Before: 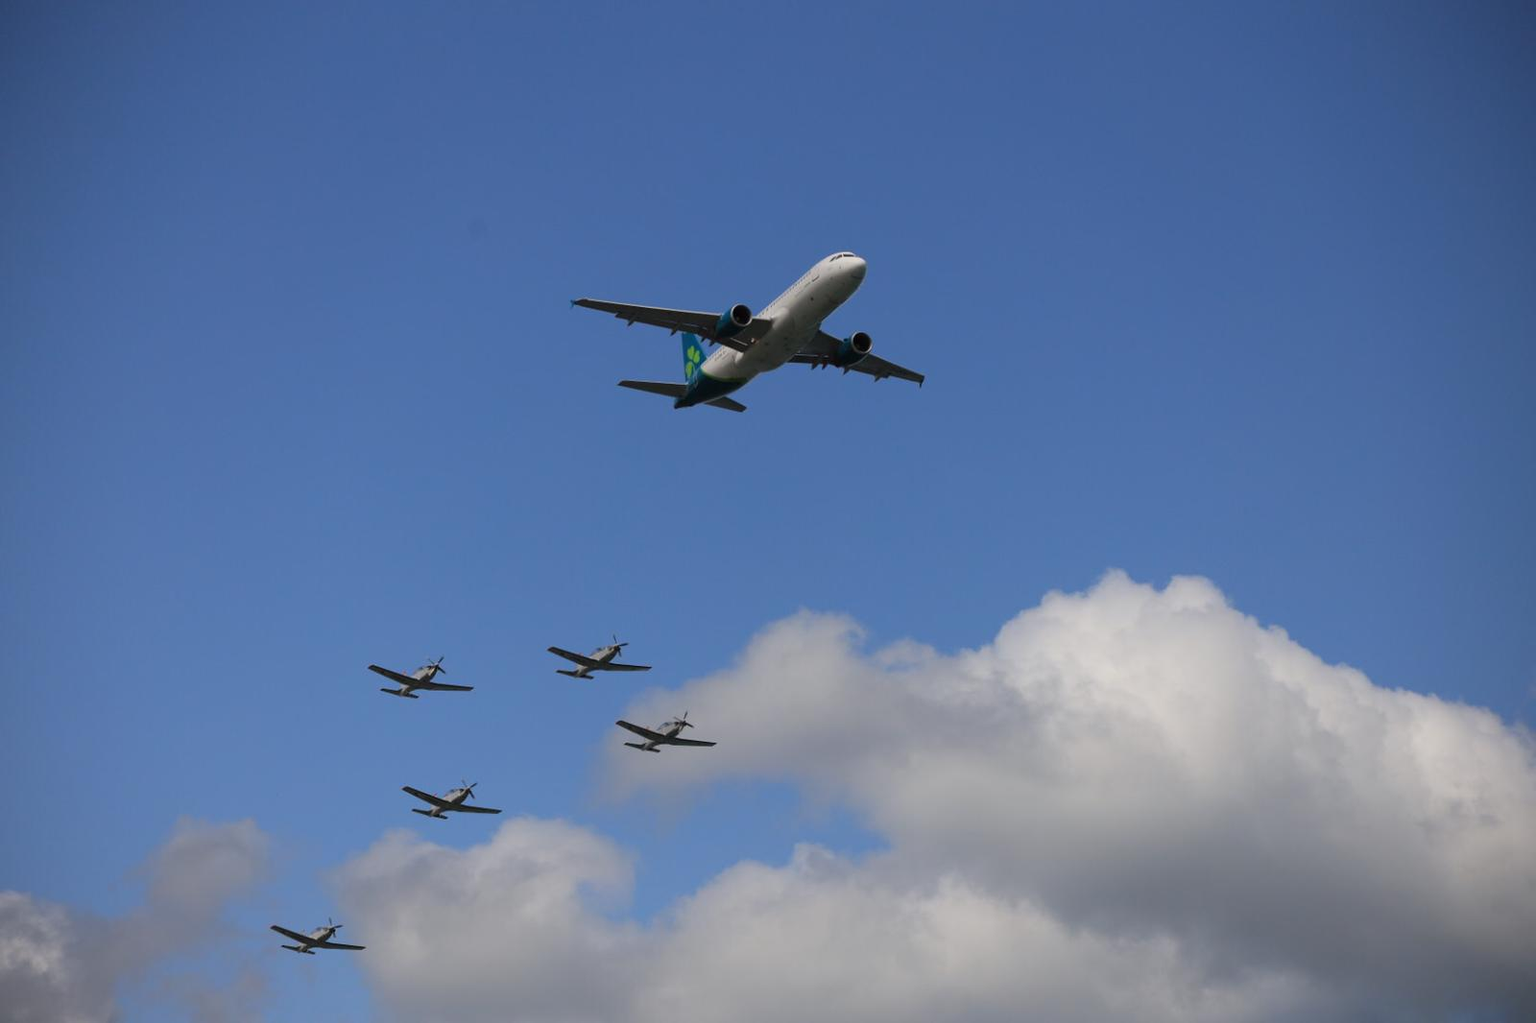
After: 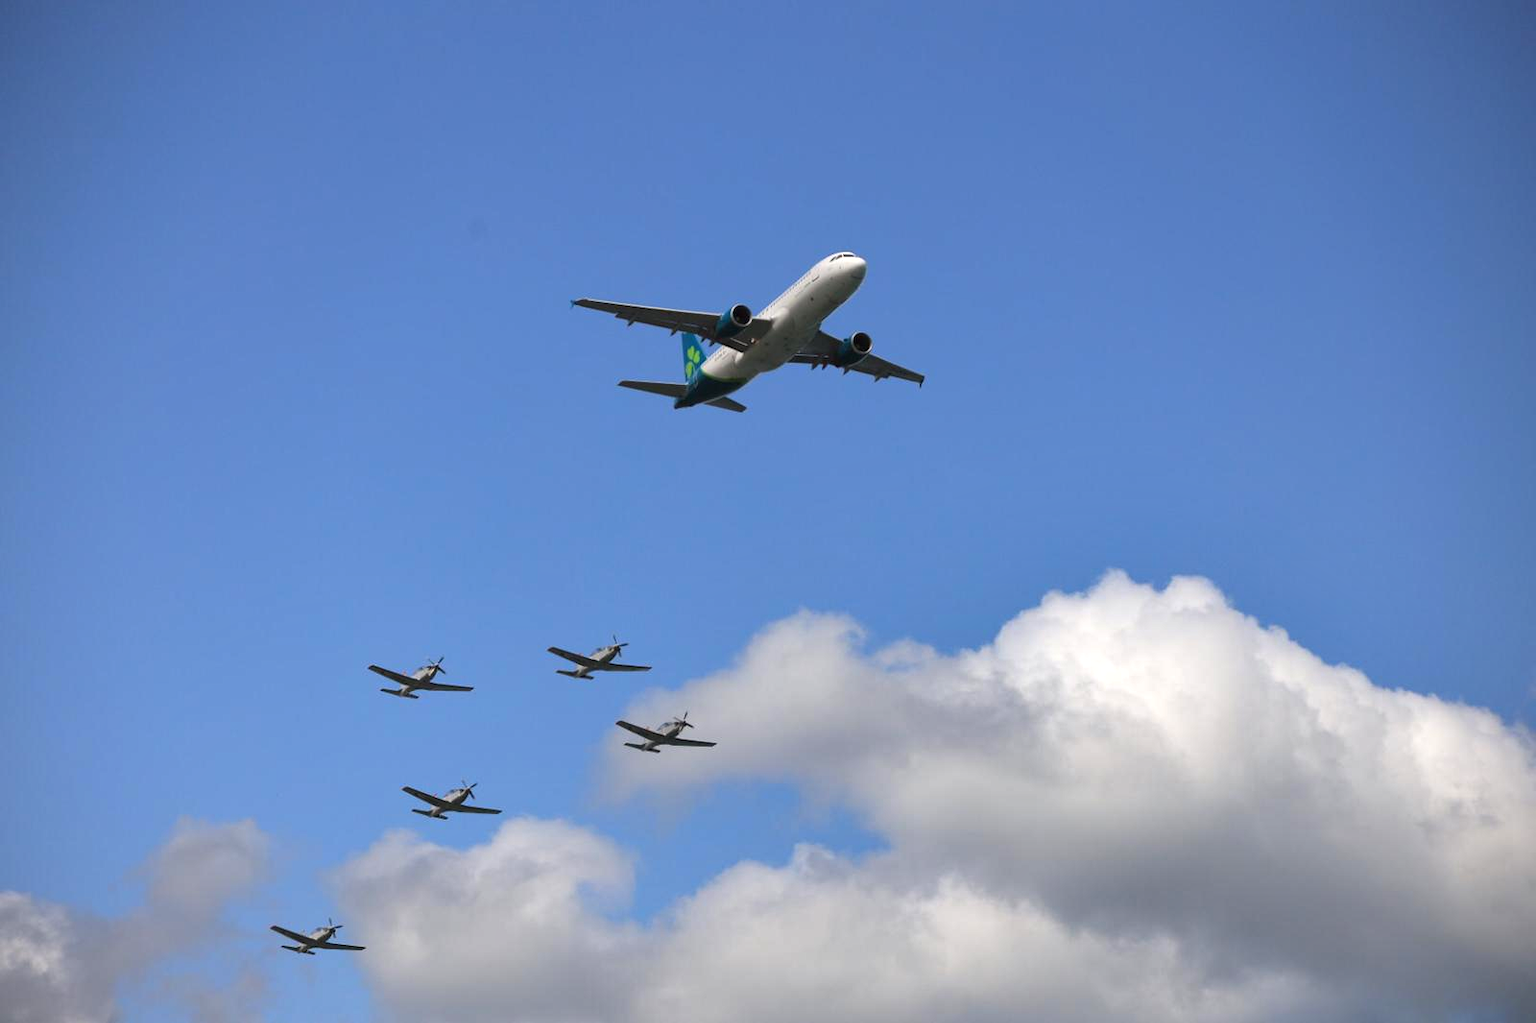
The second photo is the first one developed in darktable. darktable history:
shadows and highlights: soften with gaussian
exposure: black level correction 0, exposure 0.68 EV, compensate exposure bias true, compensate highlight preservation false
